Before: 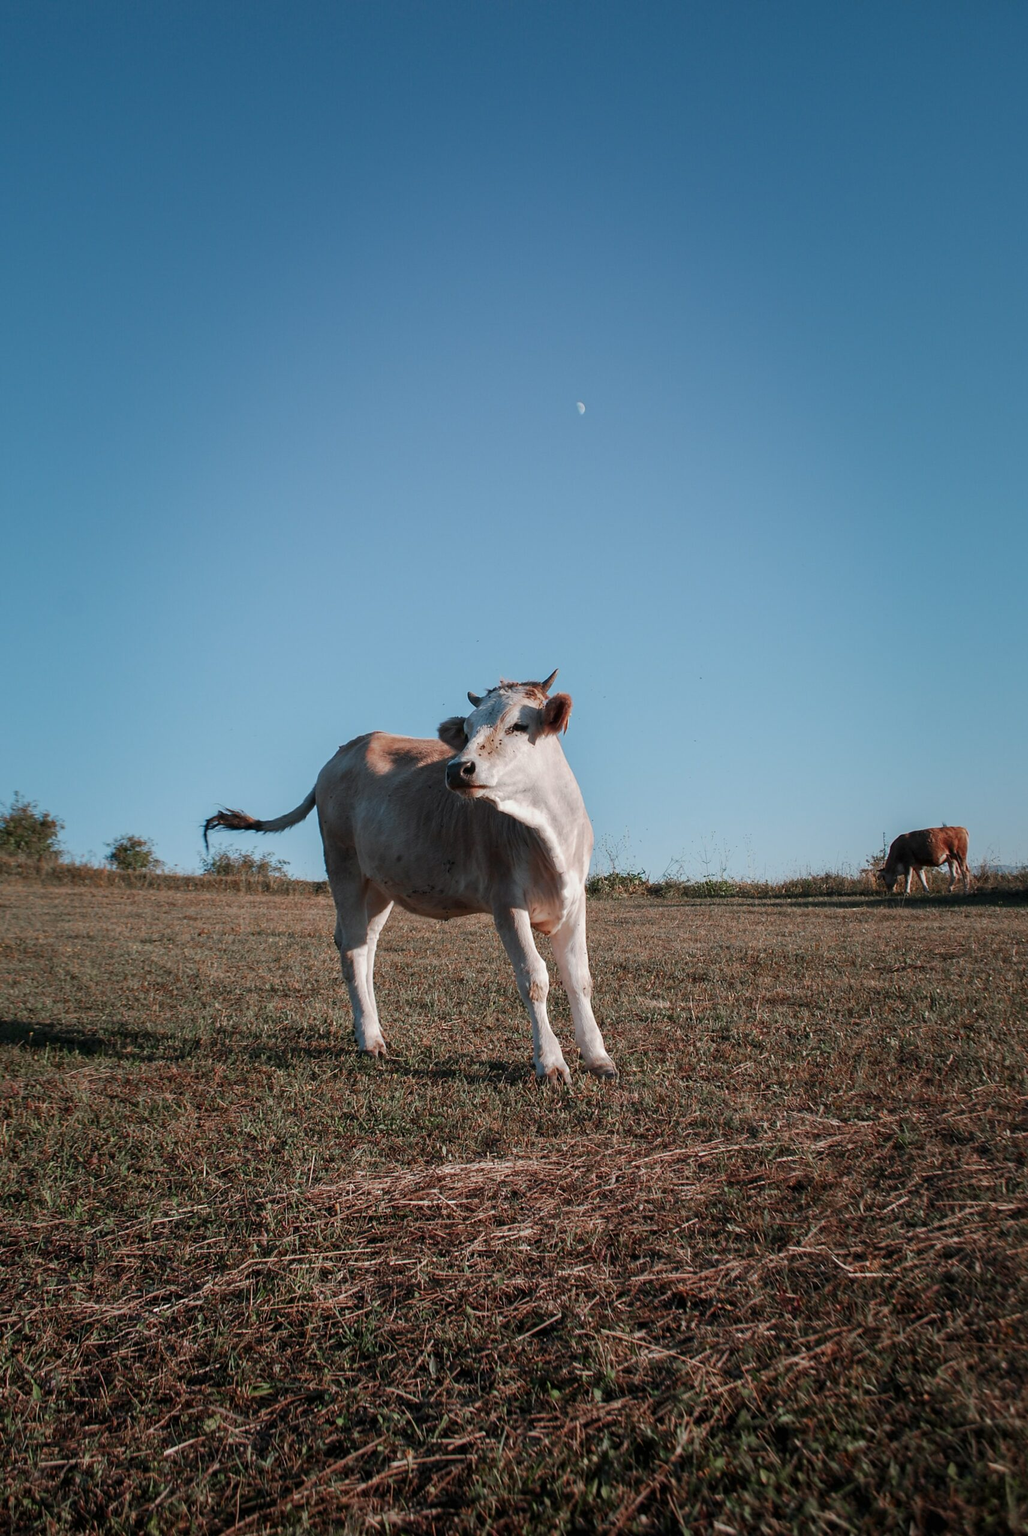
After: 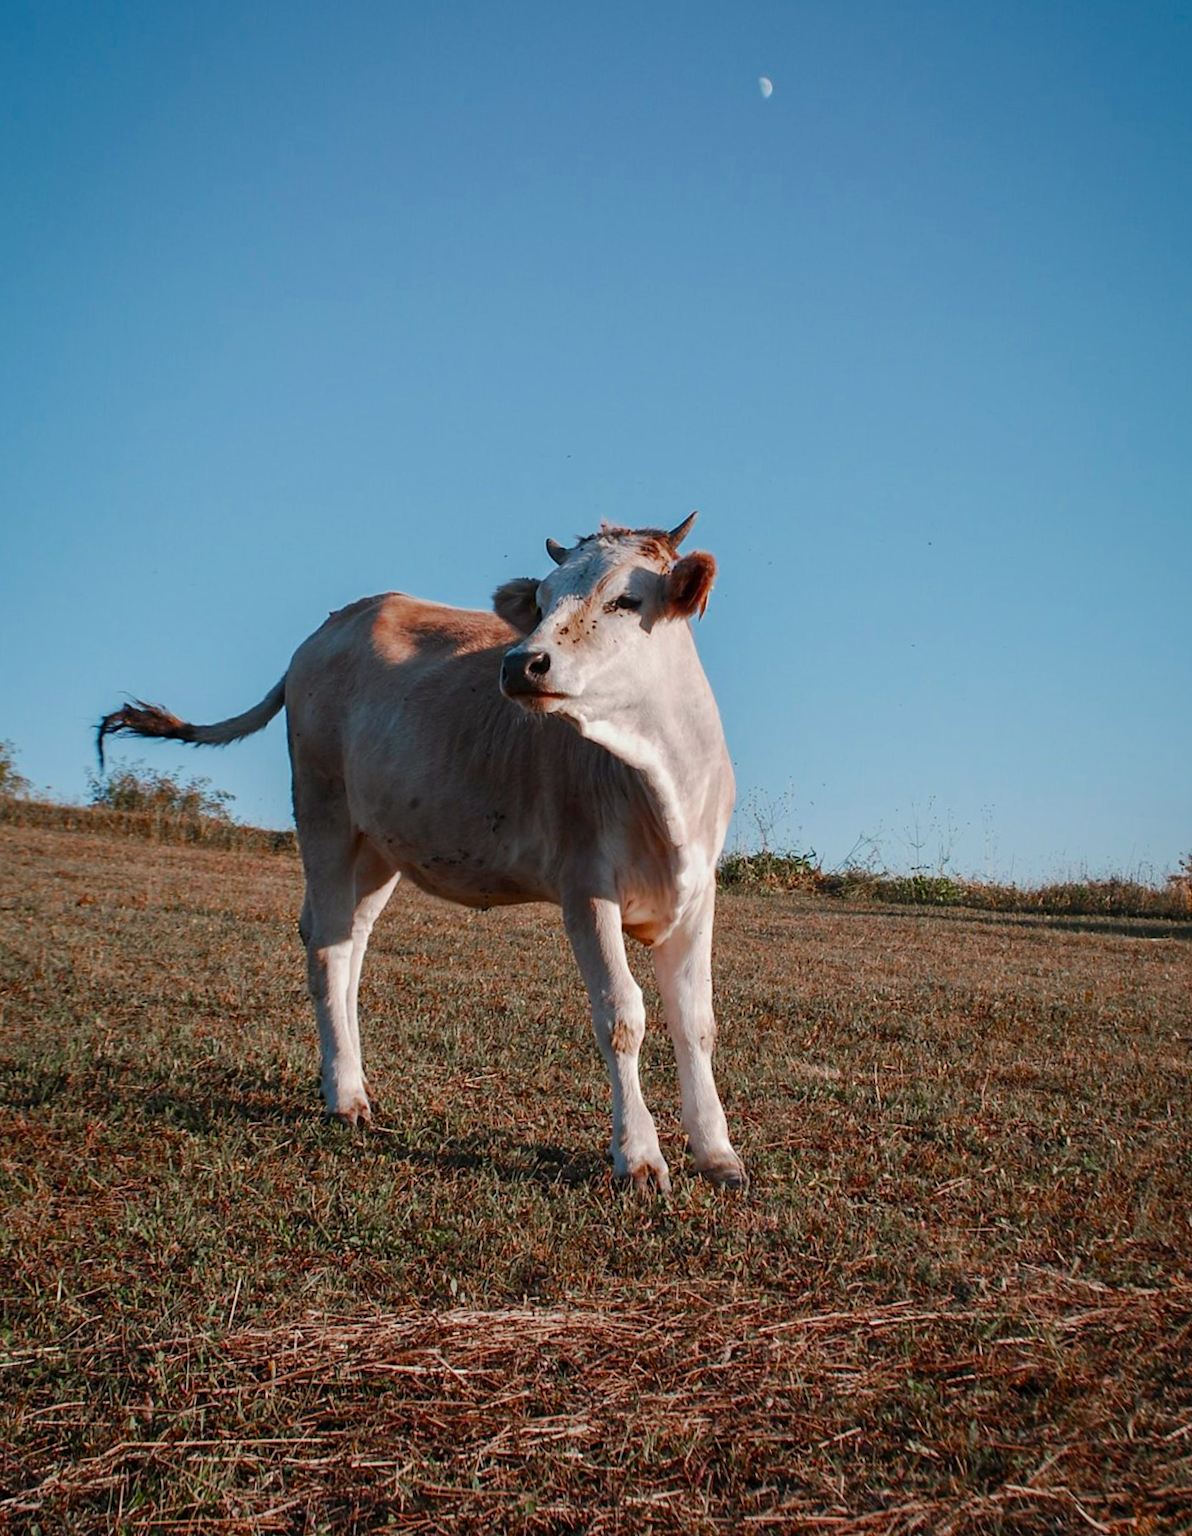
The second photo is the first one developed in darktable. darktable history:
crop and rotate: angle -4.14°, left 9.841%, top 20.709%, right 12.065%, bottom 11.933%
color balance rgb: power › chroma 0.281%, power › hue 23.81°, perceptual saturation grading › global saturation 19.547%, global vibrance 15.757%, saturation formula JzAzBz (2021)
